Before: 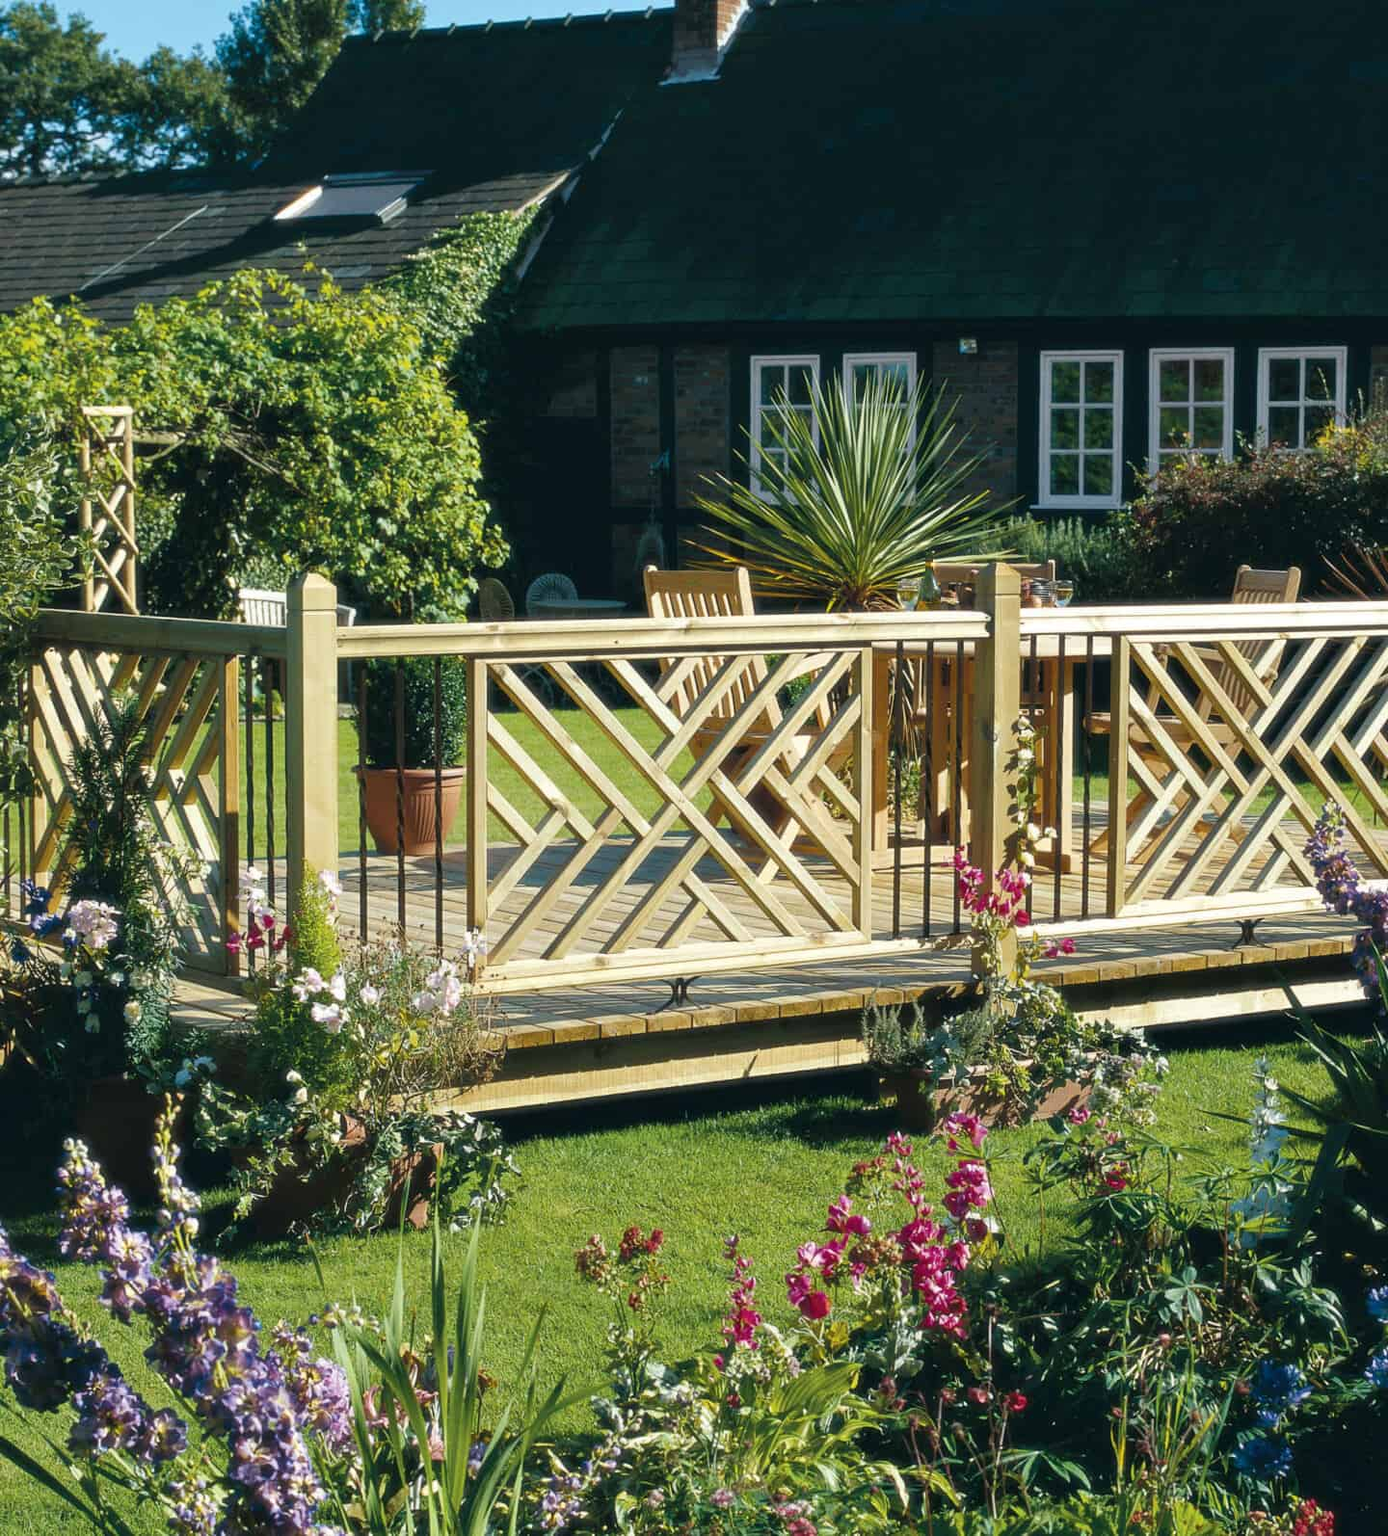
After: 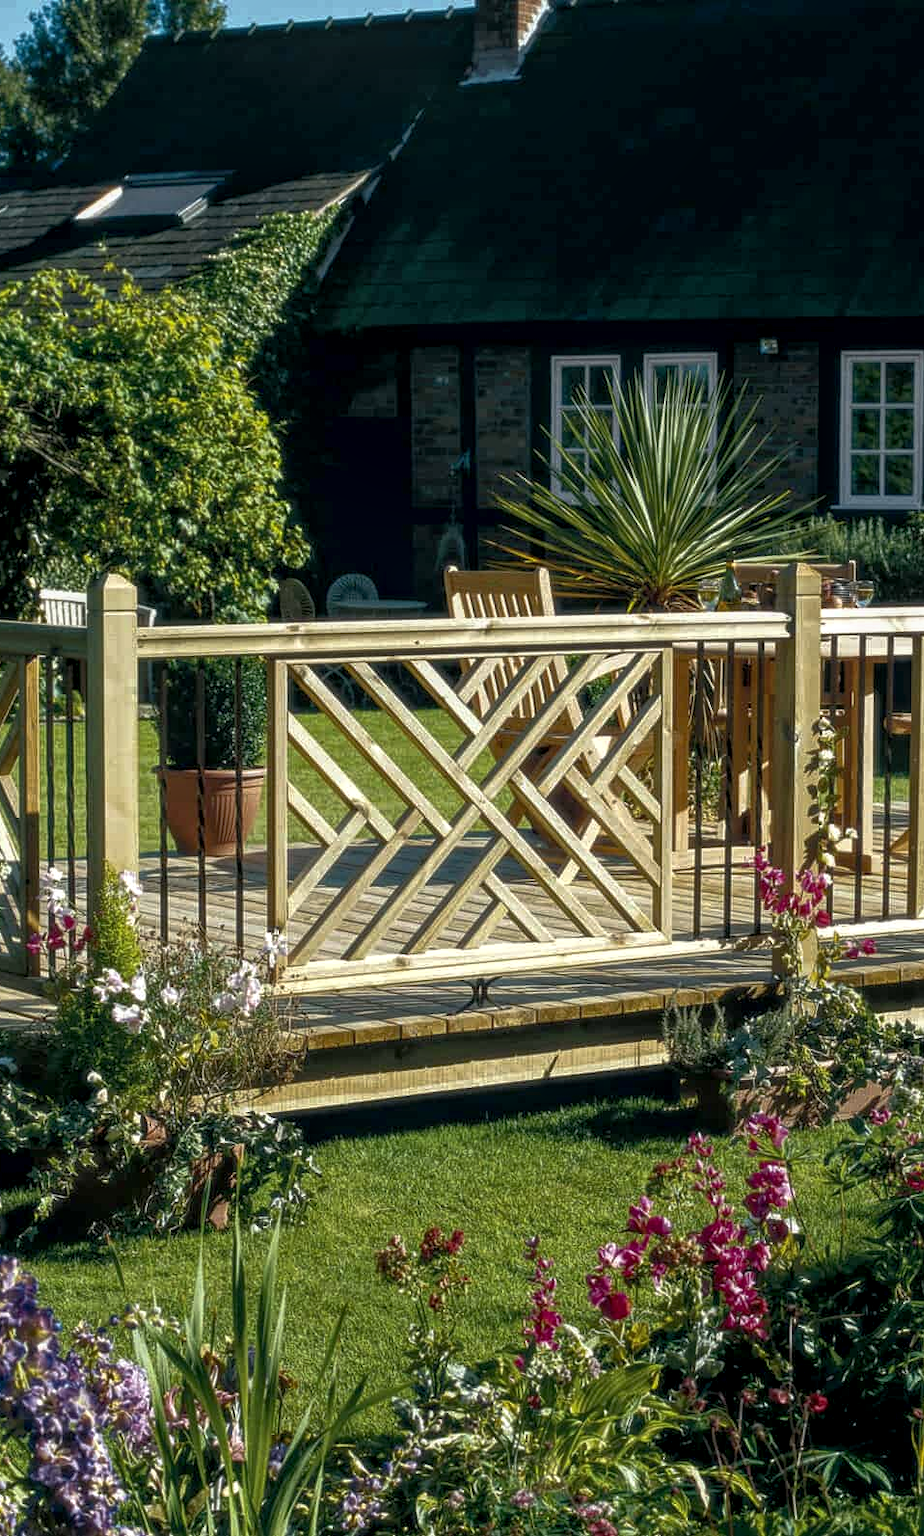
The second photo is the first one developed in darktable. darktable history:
crop and rotate: left 14.385%, right 18.948%
exposure: black level correction 0.007, exposure 0.159 EV, compensate highlight preservation false
rgb curve: curves: ch0 [(0, 0) (0.415, 0.237) (1, 1)]
local contrast: highlights 74%, shadows 55%, detail 176%, midtone range 0.207
